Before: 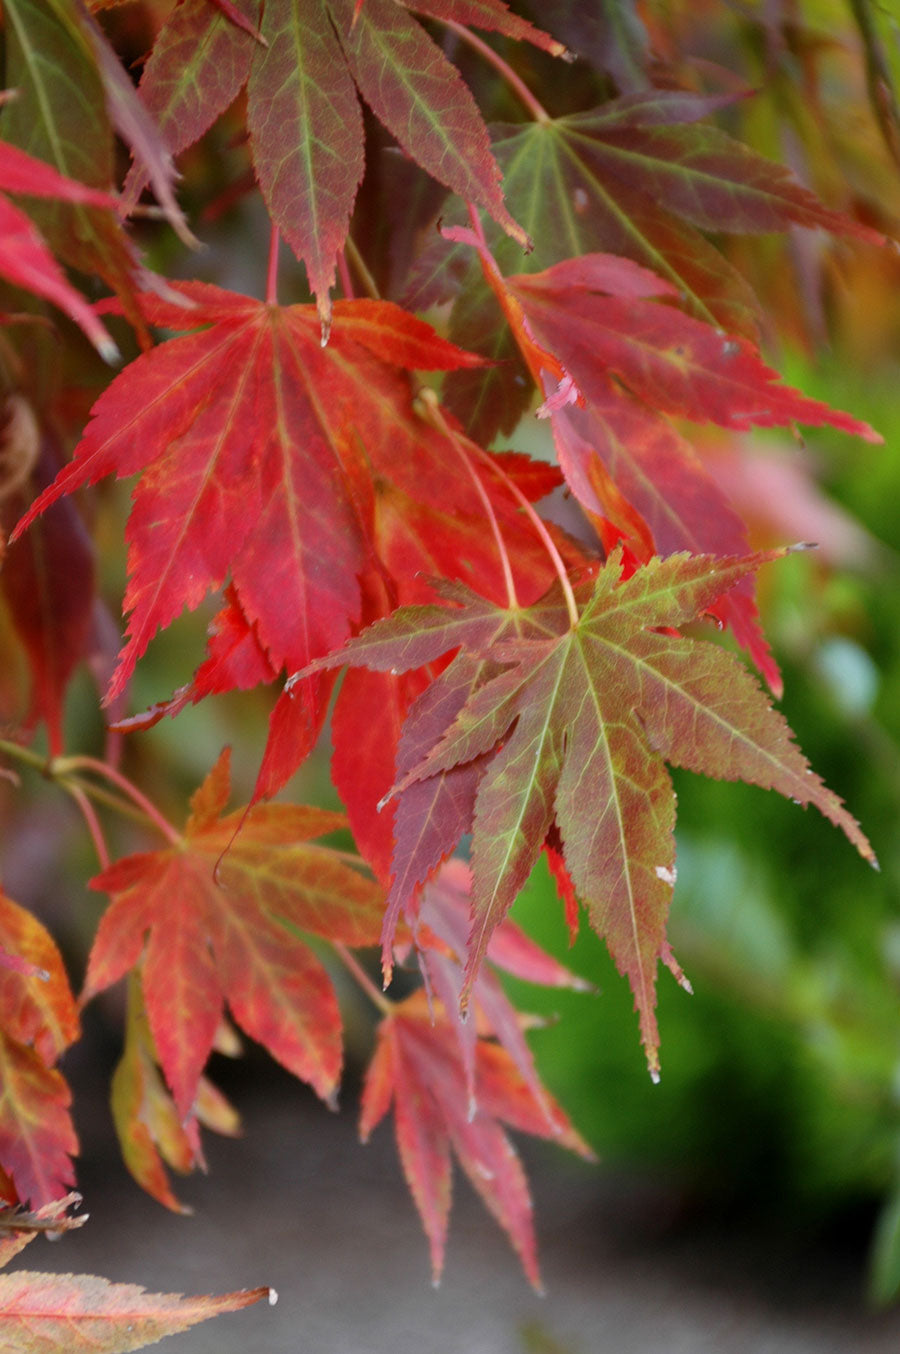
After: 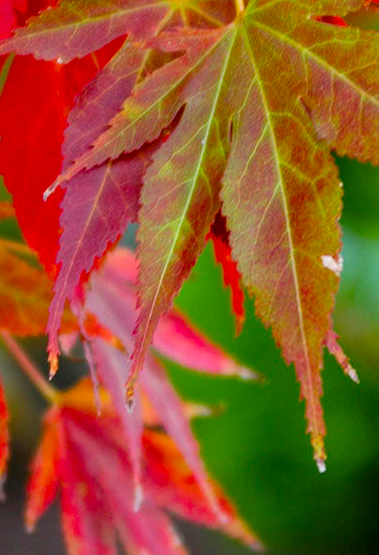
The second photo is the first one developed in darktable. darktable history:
crop: left 37.221%, top 45.169%, right 20.63%, bottom 13.777%
color correction: saturation 1.1
color balance rgb: linear chroma grading › global chroma 15%, perceptual saturation grading › global saturation 30%
local contrast: highlights 100%, shadows 100%, detail 120%, midtone range 0.2
